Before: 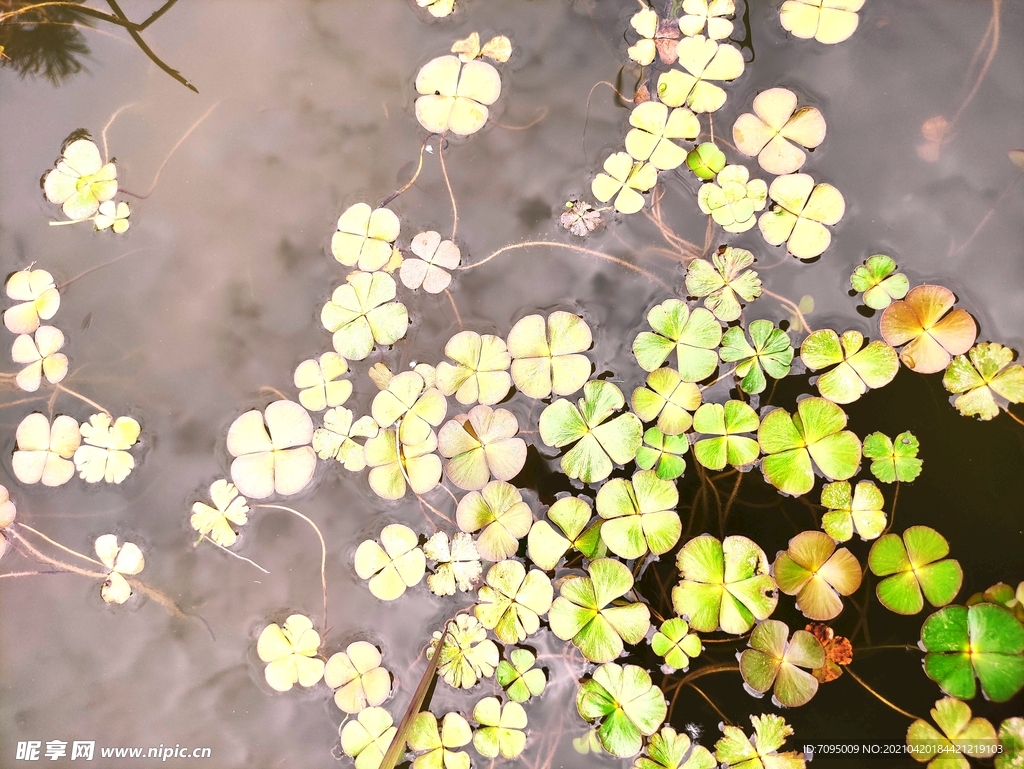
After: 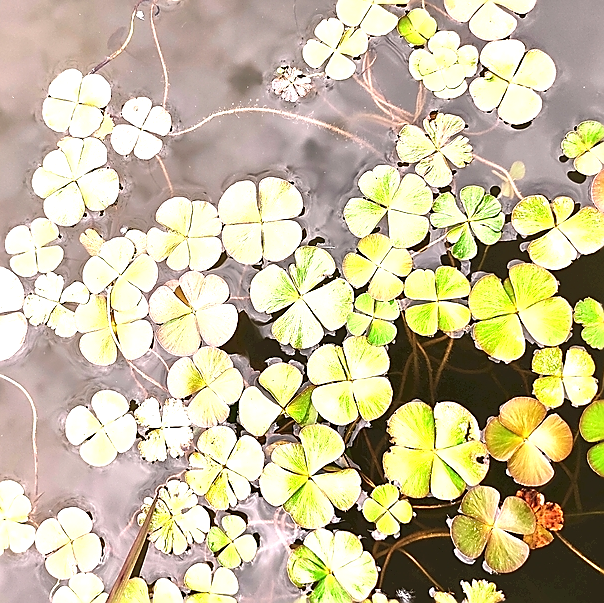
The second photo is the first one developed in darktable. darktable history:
exposure: black level correction -0.002, exposure 0.533 EV, compensate highlight preservation false
crop and rotate: left 28.234%, top 17.536%, right 12.771%, bottom 3.995%
sharpen: radius 1.381, amount 1.248, threshold 0.645
